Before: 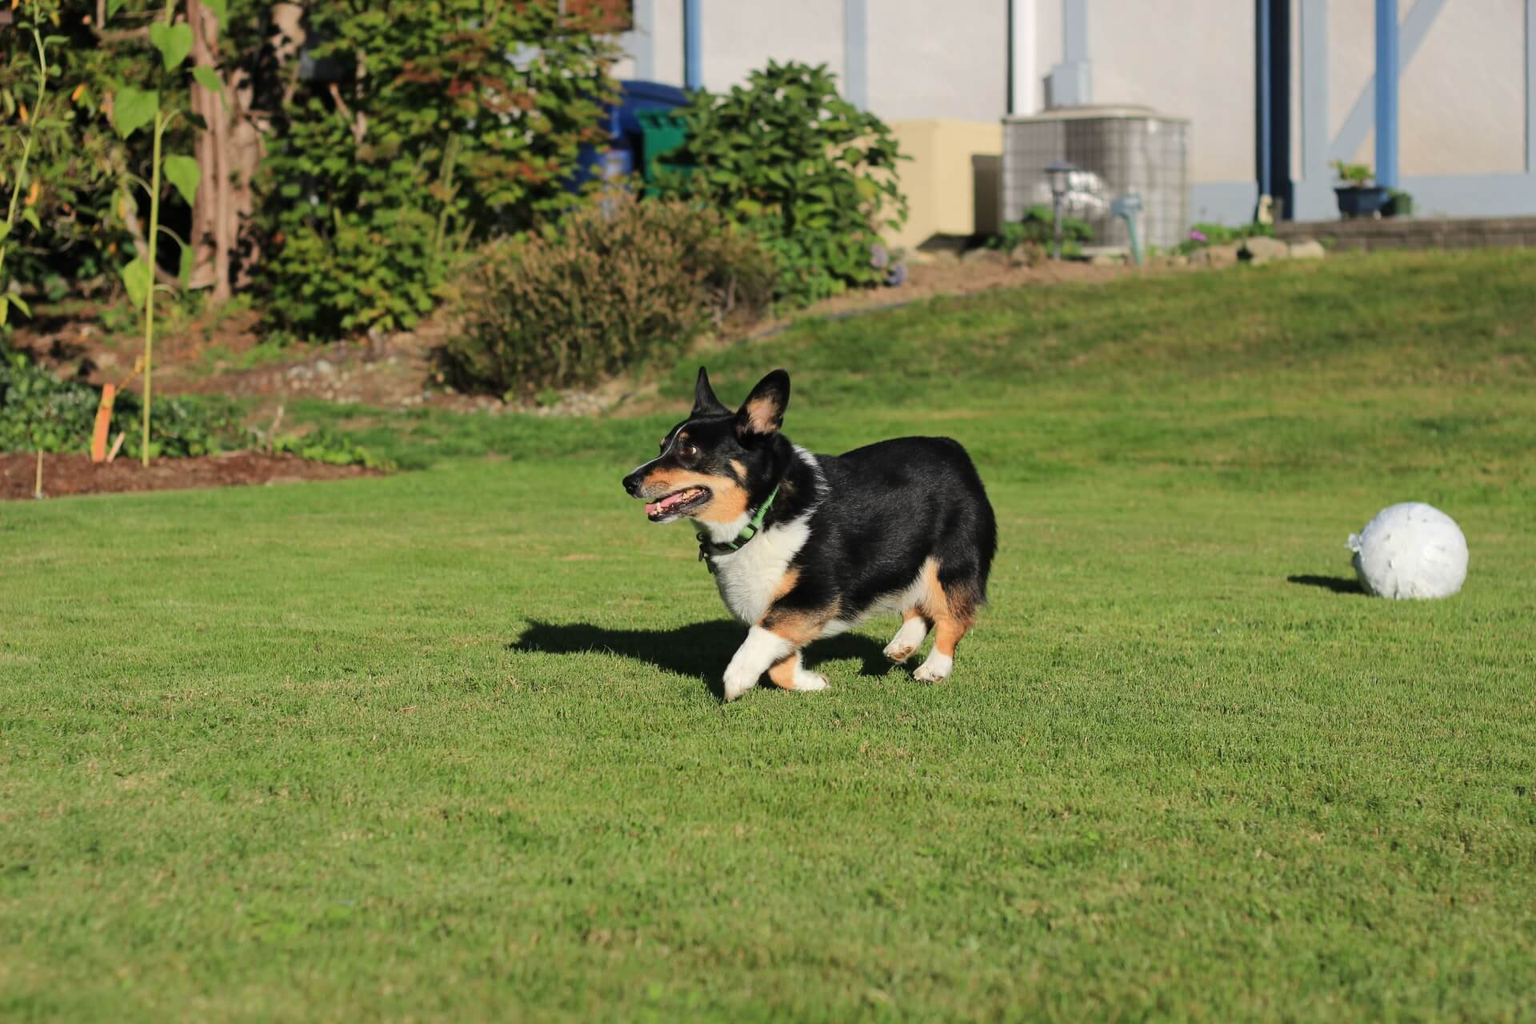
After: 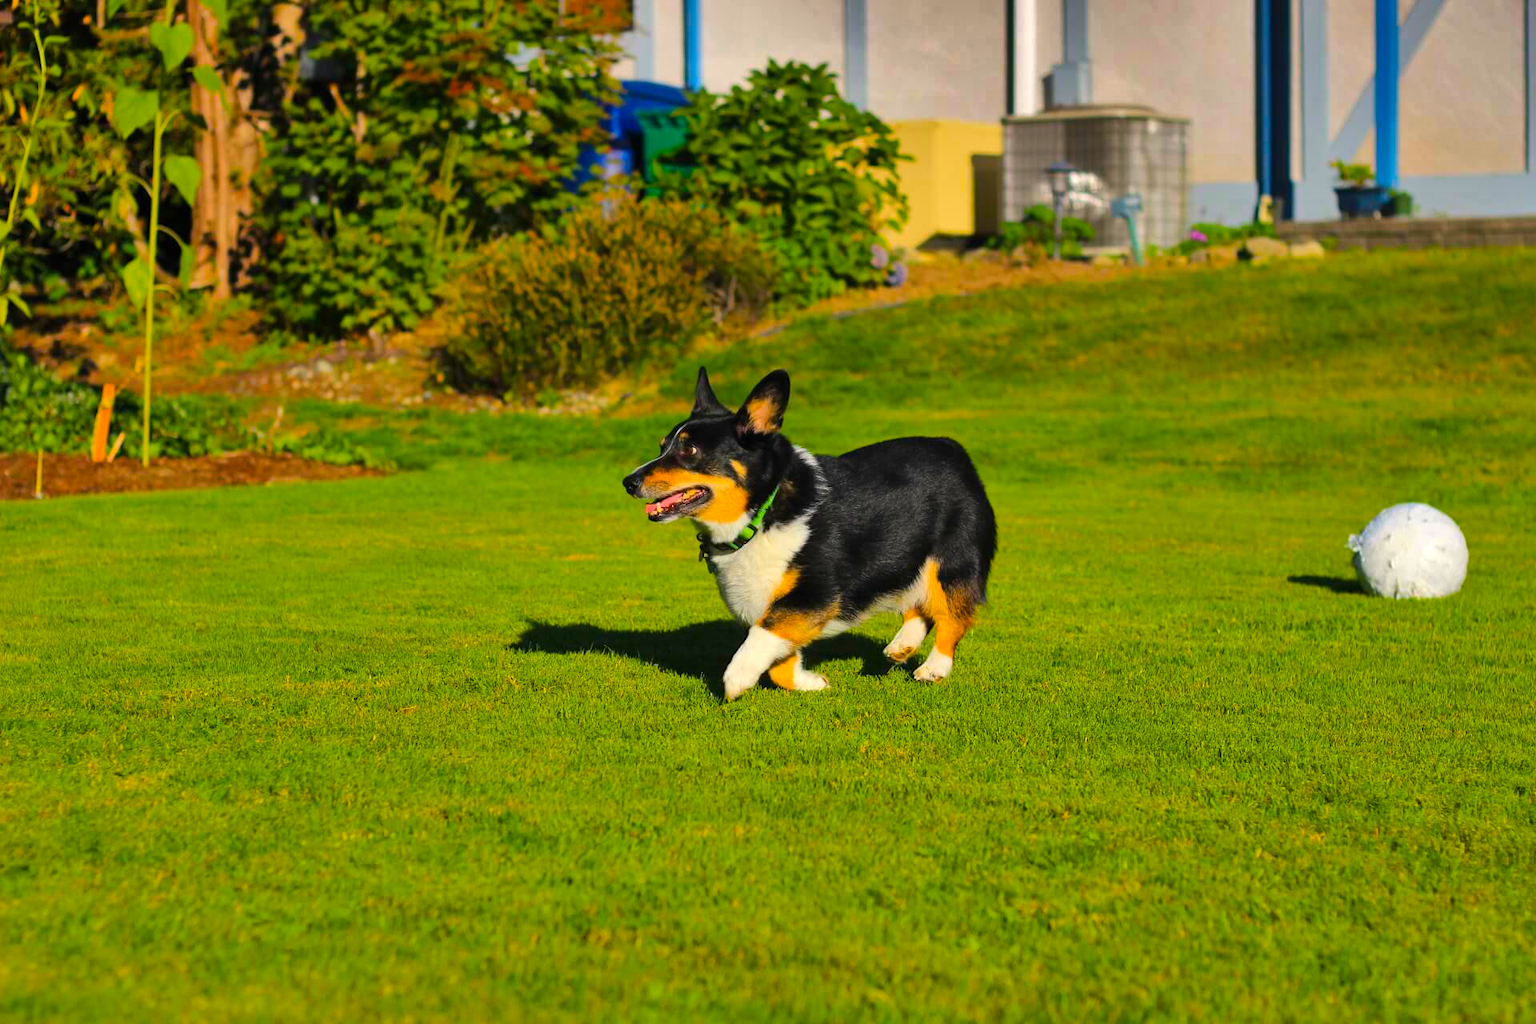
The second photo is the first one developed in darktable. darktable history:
color balance rgb: highlights gain › chroma 1.009%, highlights gain › hue 60.09°, linear chroma grading › shadows 16.779%, linear chroma grading › highlights 61.419%, linear chroma grading › global chroma 49.735%, perceptual saturation grading › global saturation 5.308%, perceptual brilliance grading › global brilliance 2.749%
shadows and highlights: shadows 21, highlights -82.19, soften with gaussian
